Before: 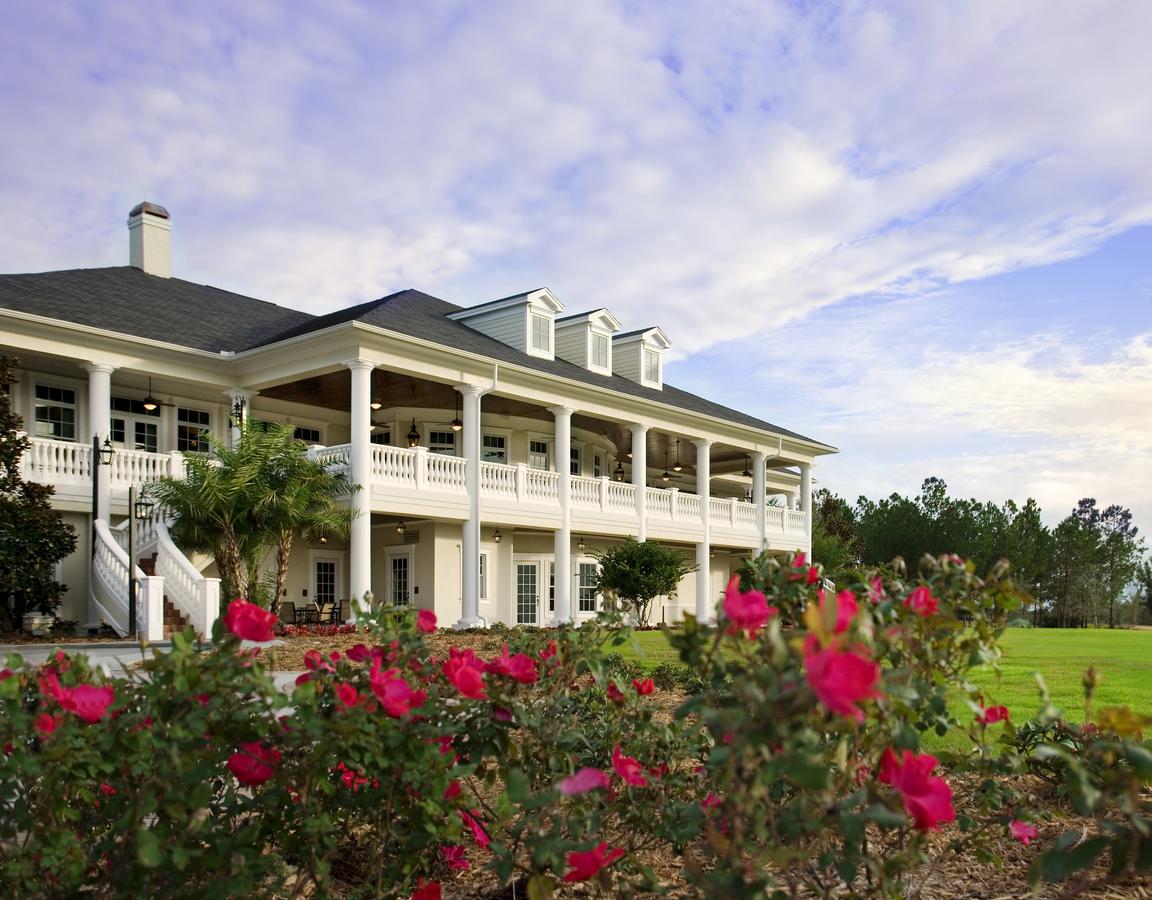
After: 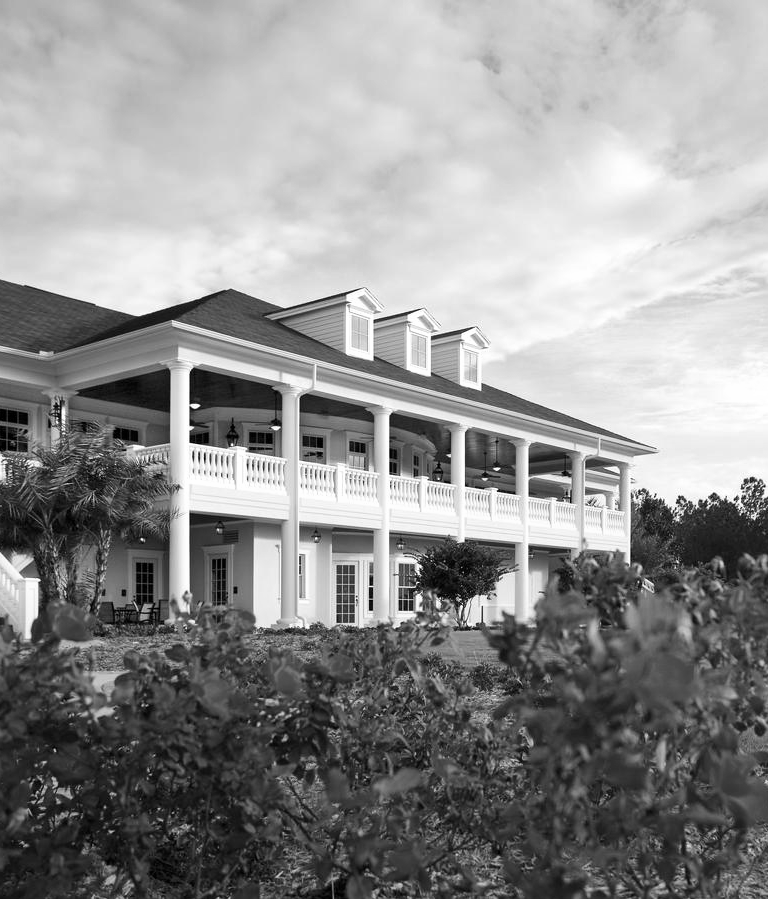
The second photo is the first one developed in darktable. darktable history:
monochrome: a -4.13, b 5.16, size 1
shadows and highlights: shadows -12.5, white point adjustment 4, highlights 28.33
velvia: strength 45%
crop and rotate: left 15.754%, right 17.579%
